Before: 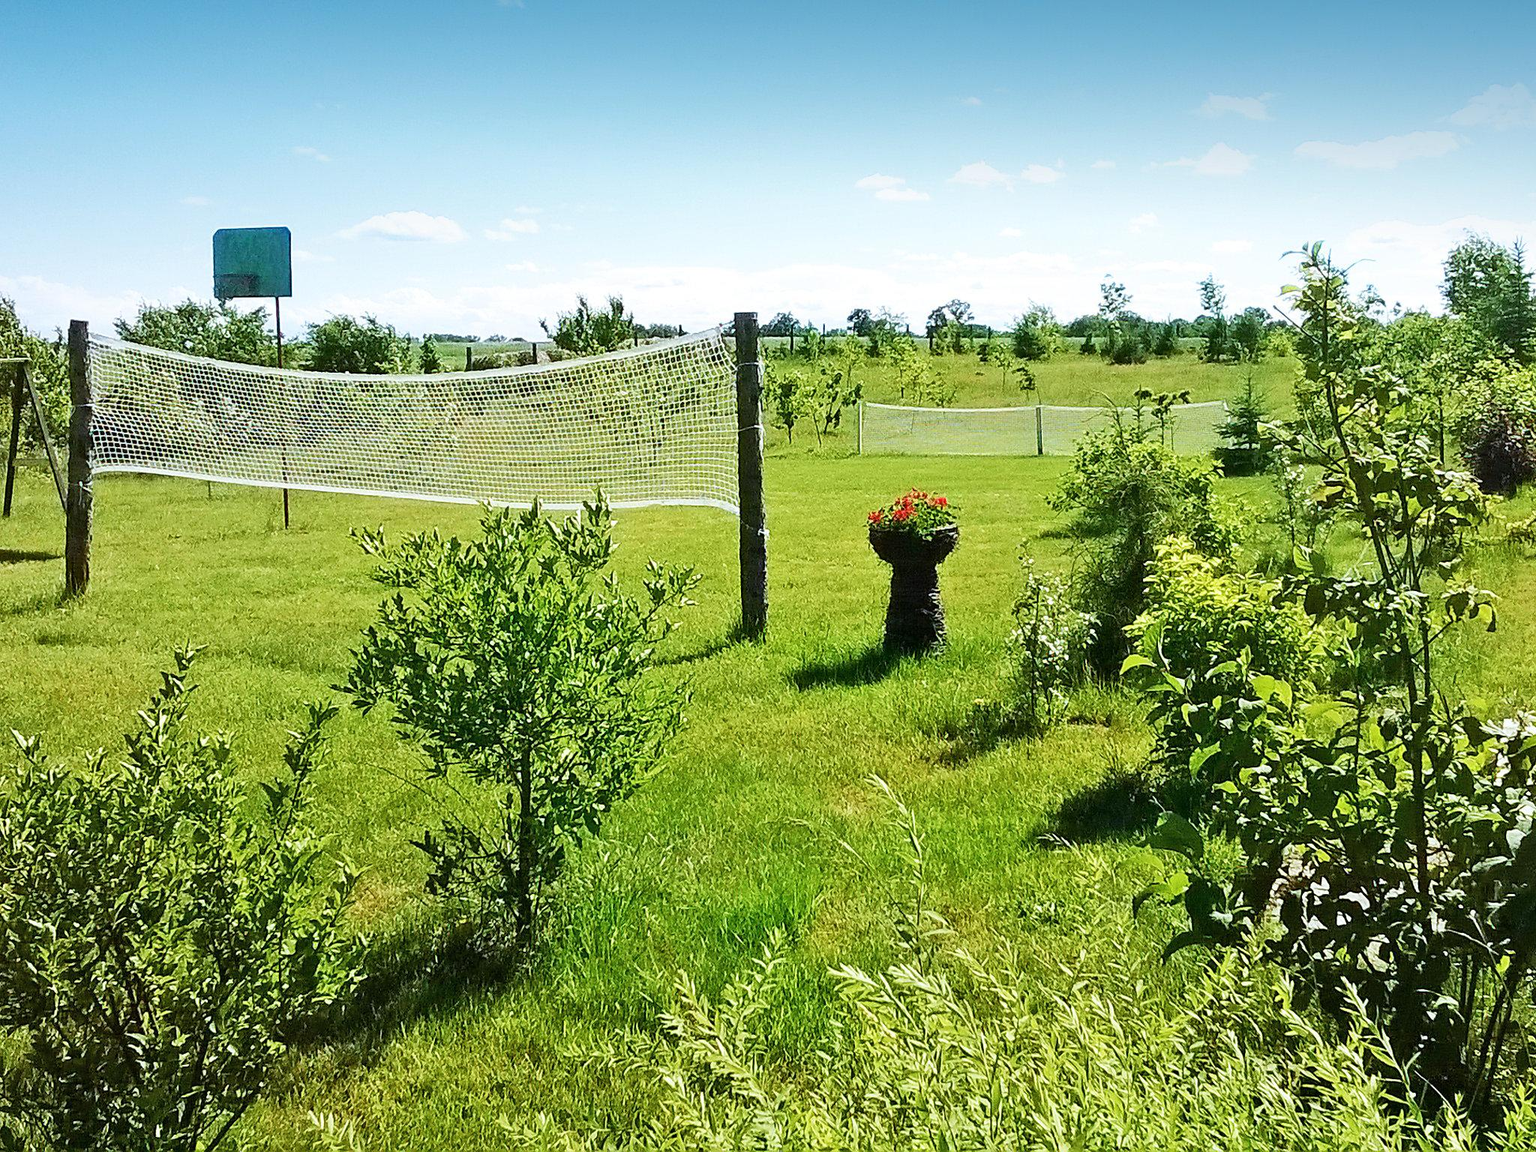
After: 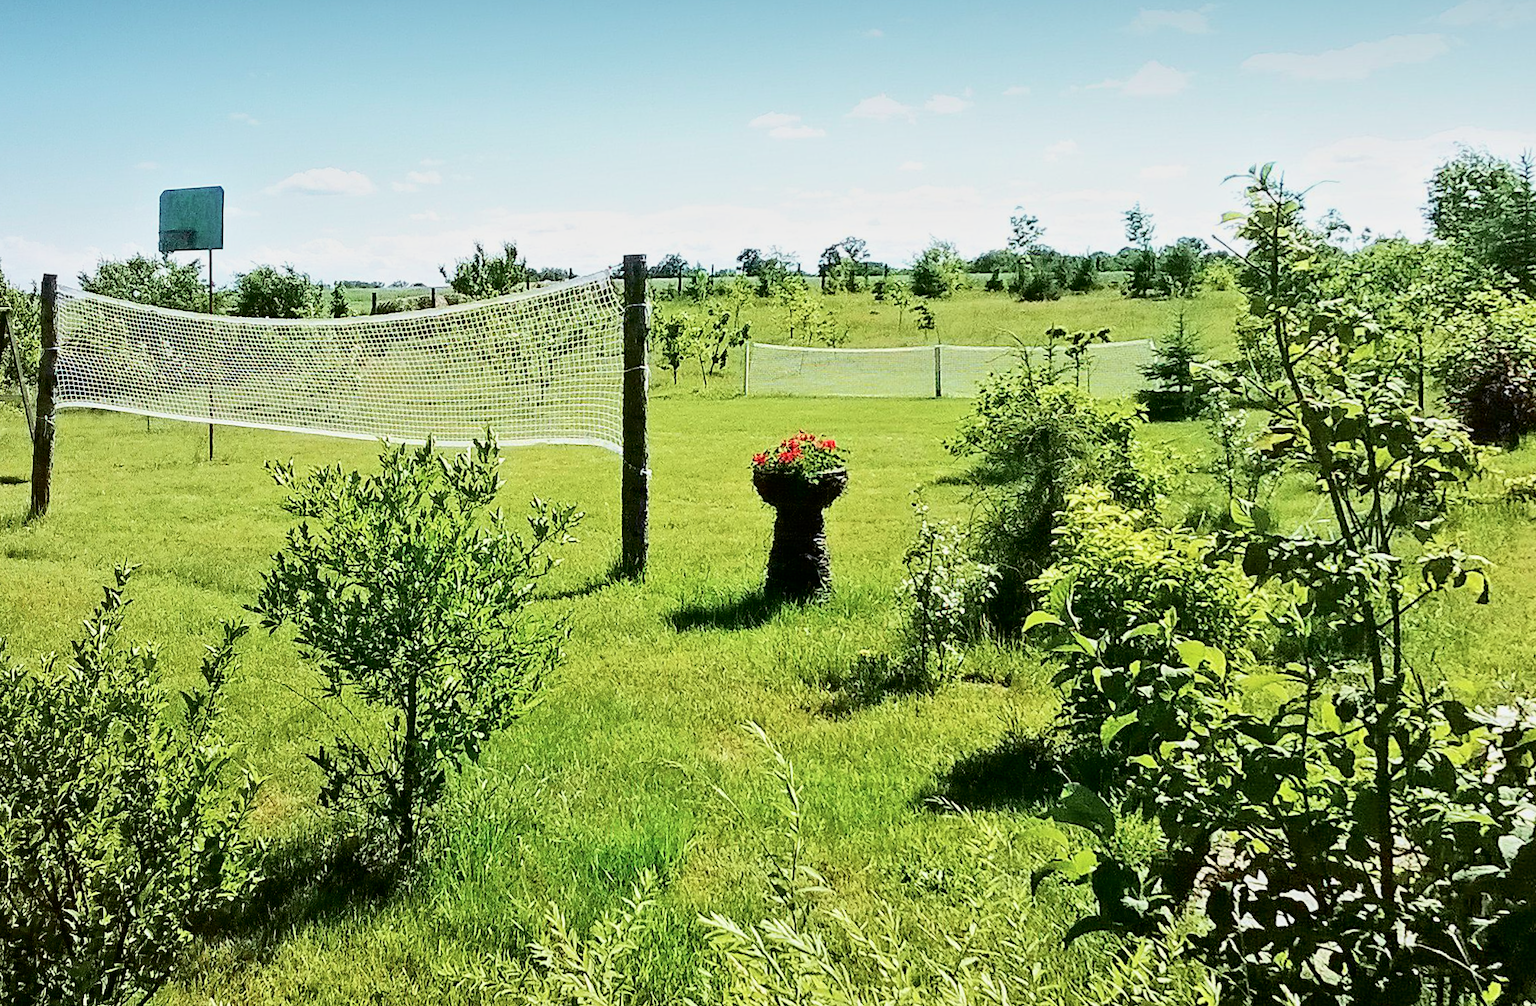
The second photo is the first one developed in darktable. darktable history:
tone equalizer: -8 EV -0.002 EV, -7 EV 0.005 EV, -6 EV -0.009 EV, -5 EV 0.011 EV, -4 EV -0.012 EV, -3 EV 0.007 EV, -2 EV -0.062 EV, -1 EV -0.293 EV, +0 EV -0.582 EV, smoothing diameter 2%, edges refinement/feathering 20, mask exposure compensation -1.57 EV, filter diffusion 5
tone curve: curves: ch0 [(0.003, 0) (0.066, 0.023) (0.149, 0.094) (0.264, 0.238) (0.395, 0.421) (0.517, 0.56) (0.688, 0.743) (0.813, 0.846) (1, 1)]; ch1 [(0, 0) (0.164, 0.115) (0.337, 0.332) (0.39, 0.398) (0.464, 0.461) (0.501, 0.5) (0.507, 0.503) (0.534, 0.537) (0.577, 0.59) (0.652, 0.681) (0.733, 0.749) (0.811, 0.796) (1, 1)]; ch2 [(0, 0) (0.337, 0.382) (0.464, 0.476) (0.501, 0.502) (0.527, 0.54) (0.551, 0.565) (0.6, 0.59) (0.687, 0.675) (1, 1)], color space Lab, independent channels, preserve colors none
exposure: black level correction 0.001, compensate highlight preservation false
rotate and perspective: rotation 1.69°, lens shift (vertical) -0.023, lens shift (horizontal) -0.291, crop left 0.025, crop right 0.988, crop top 0.092, crop bottom 0.842
